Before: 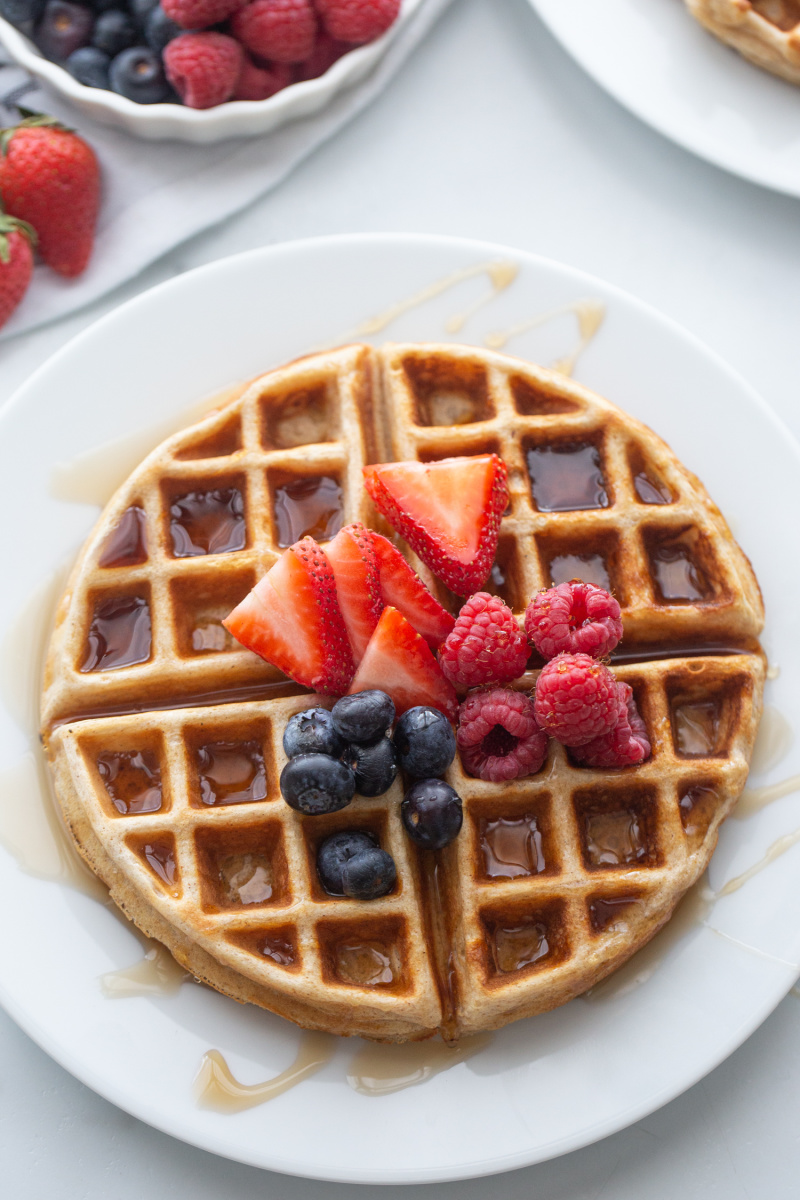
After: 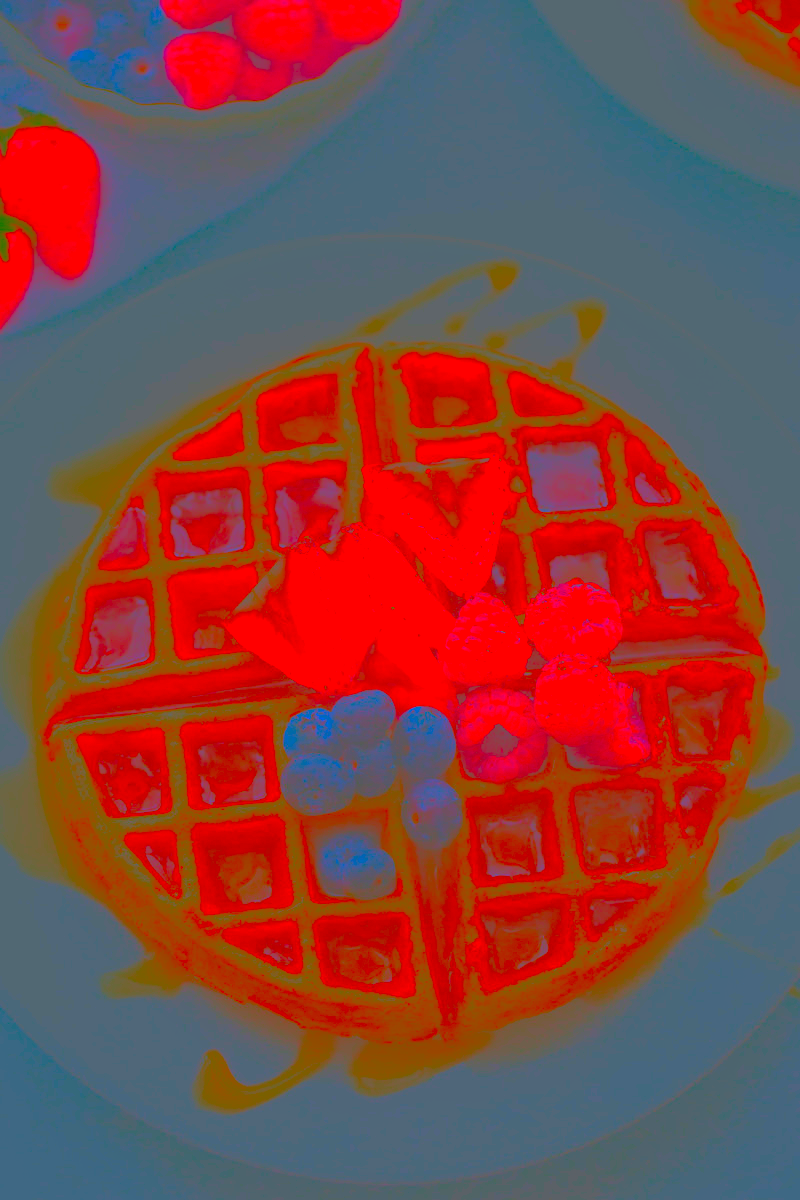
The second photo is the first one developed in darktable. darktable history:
exposure: exposure 2 EV, compensate highlight preservation false
tone equalizer: -8 EV -0.75 EV, -7 EV -0.68 EV, -6 EV -0.577 EV, -5 EV -0.387 EV, -3 EV 0.367 EV, -2 EV 0.6 EV, -1 EV 0.685 EV, +0 EV 0.774 EV, edges refinement/feathering 500, mask exposure compensation -1.57 EV, preserve details no
local contrast: detail 109%
color correction: highlights a* -2.52, highlights b* 2.42
contrast brightness saturation: contrast -0.972, brightness -0.173, saturation 0.76
velvia: on, module defaults
